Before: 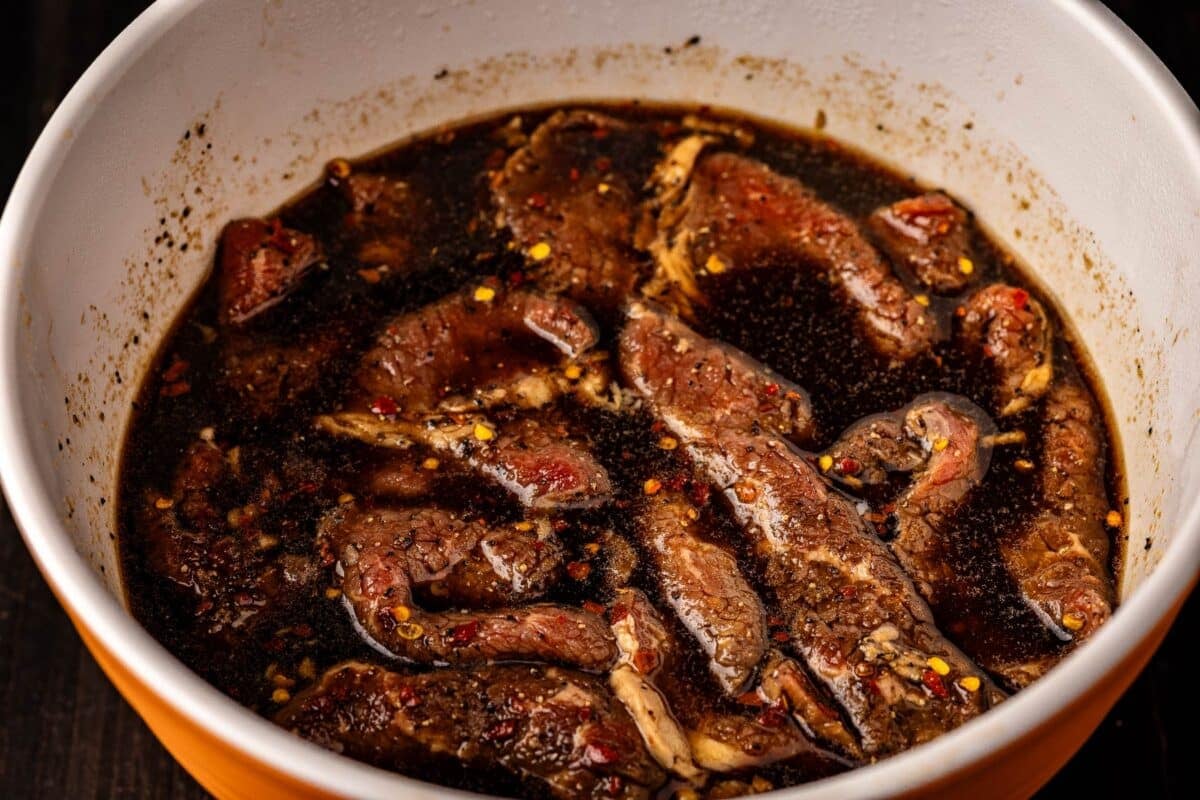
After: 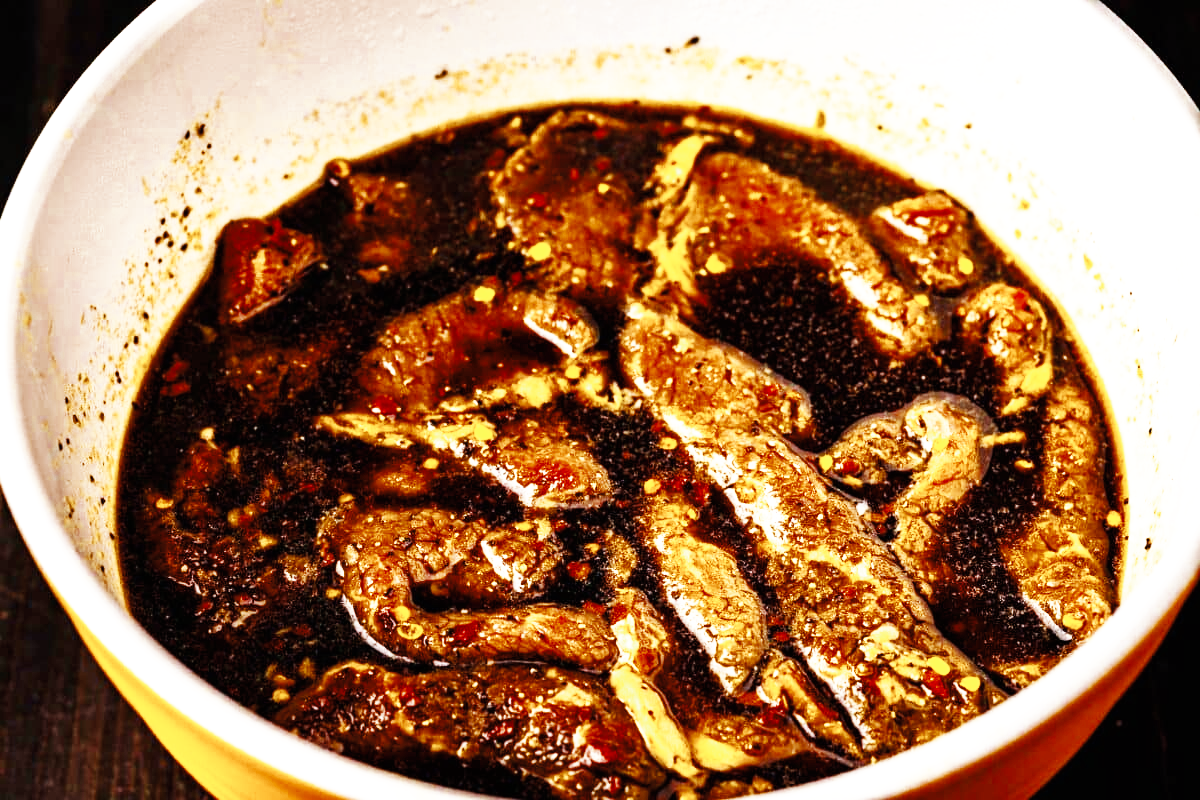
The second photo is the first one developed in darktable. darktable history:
contrast brightness saturation: saturation -0.17
color zones: curves: ch0 [(0, 0.5) (0.125, 0.4) (0.25, 0.5) (0.375, 0.4) (0.5, 0.4) (0.625, 0.35) (0.75, 0.35) (0.875, 0.5)]; ch1 [(0, 0.35) (0.125, 0.45) (0.25, 0.35) (0.375, 0.35) (0.5, 0.35) (0.625, 0.35) (0.75, 0.45) (0.875, 0.35)]; ch2 [(0, 0.6) (0.125, 0.5) (0.25, 0.5) (0.375, 0.6) (0.5, 0.6) (0.625, 0.5) (0.75, 0.5) (0.875, 0.5)]
velvia: strength 15%
white balance: red 0.978, blue 0.999
base curve: curves: ch0 [(0, 0) (0.007, 0.004) (0.027, 0.03) (0.046, 0.07) (0.207, 0.54) (0.442, 0.872) (0.673, 0.972) (1, 1)], preserve colors none
color balance rgb: linear chroma grading › global chroma 15%, perceptual saturation grading › global saturation 30%
exposure: exposure 1 EV, compensate highlight preservation false
